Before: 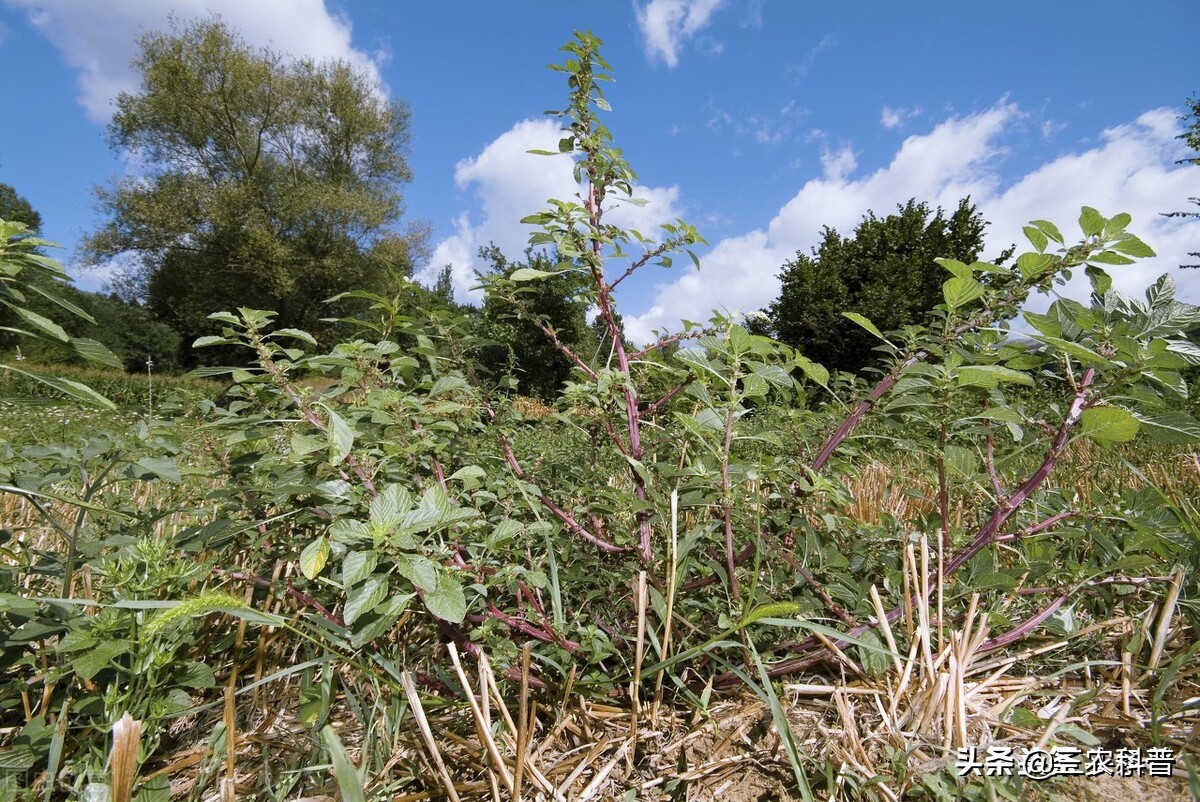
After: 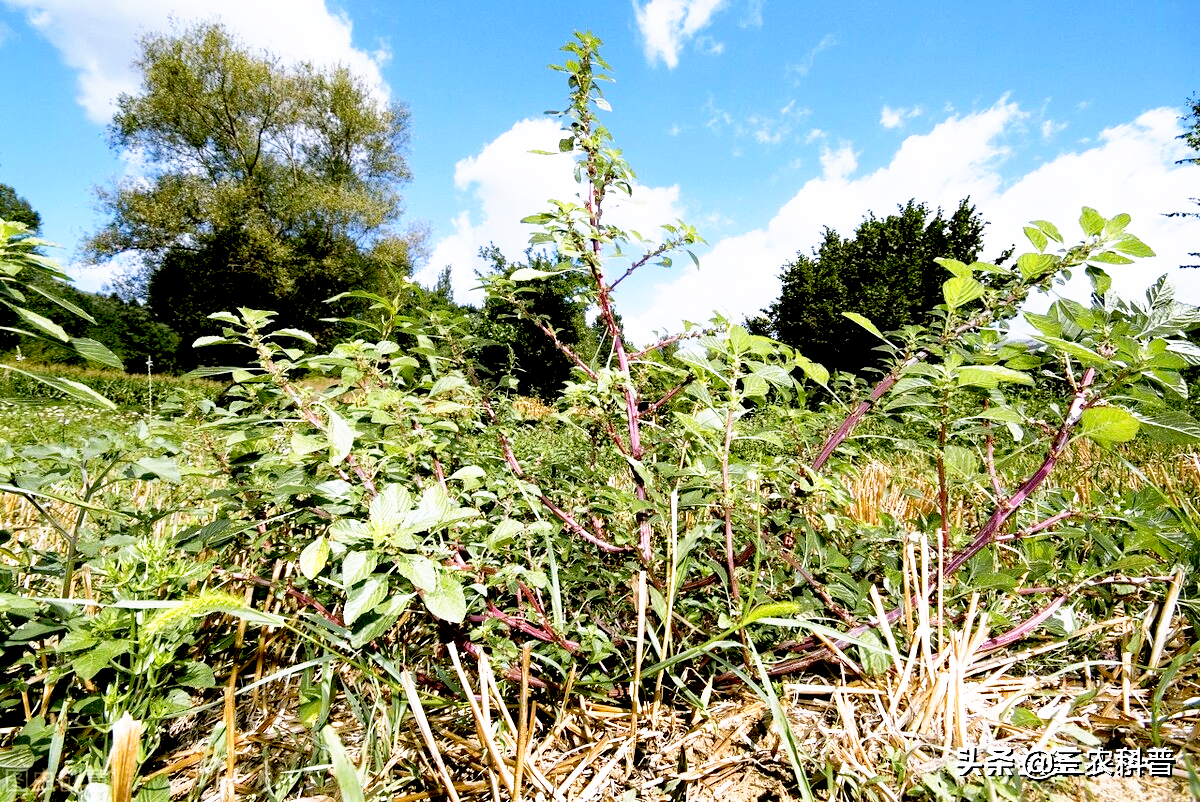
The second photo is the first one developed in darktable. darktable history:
base curve: curves: ch0 [(0, 0) (0.495, 0.917) (1, 1)], preserve colors none
exposure: black level correction 0.025, exposure 0.18 EV, compensate highlight preservation false
